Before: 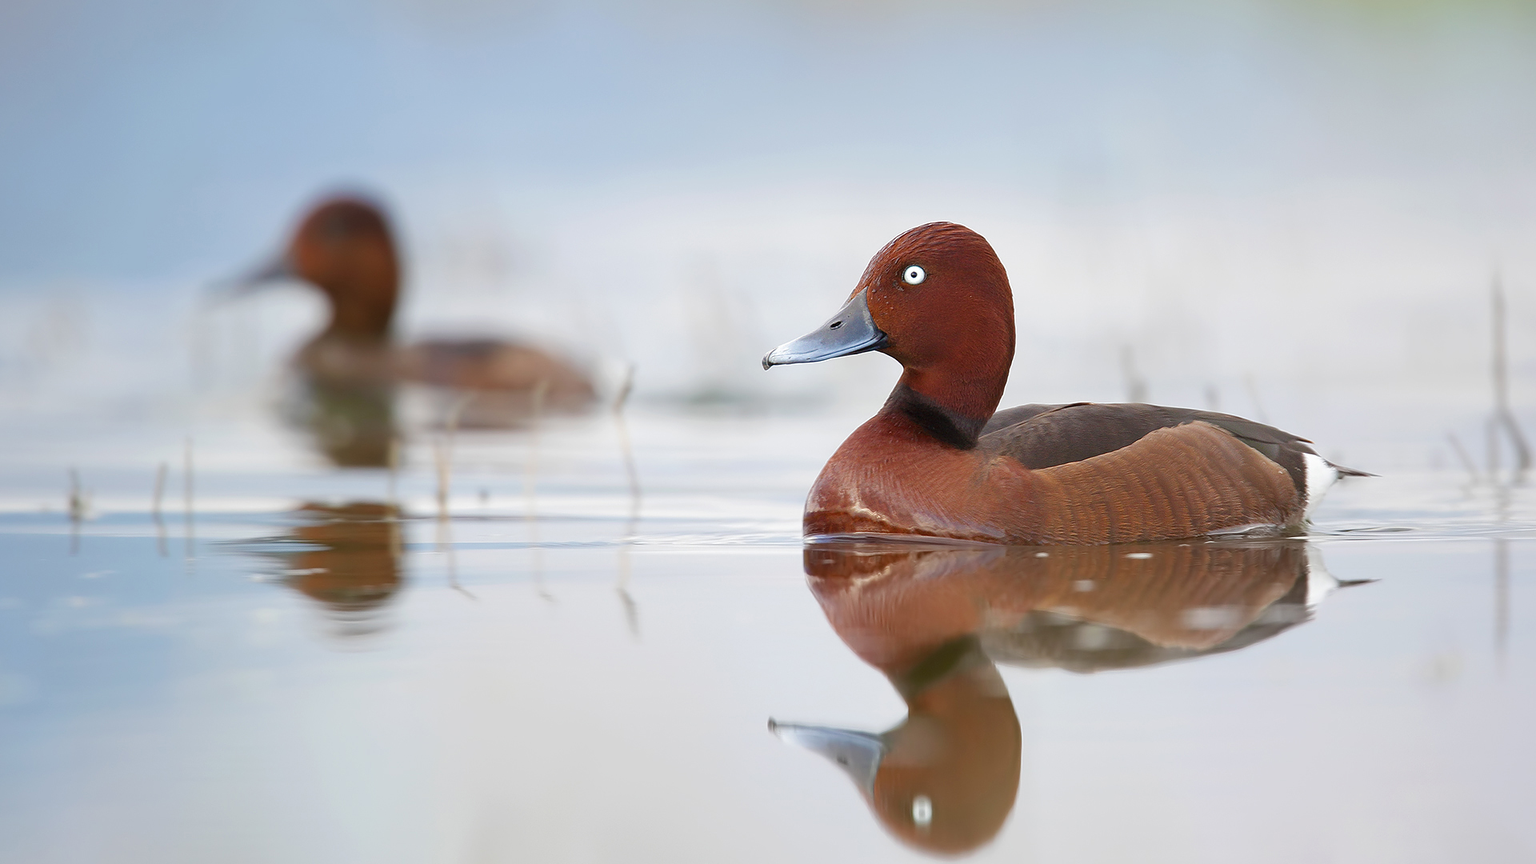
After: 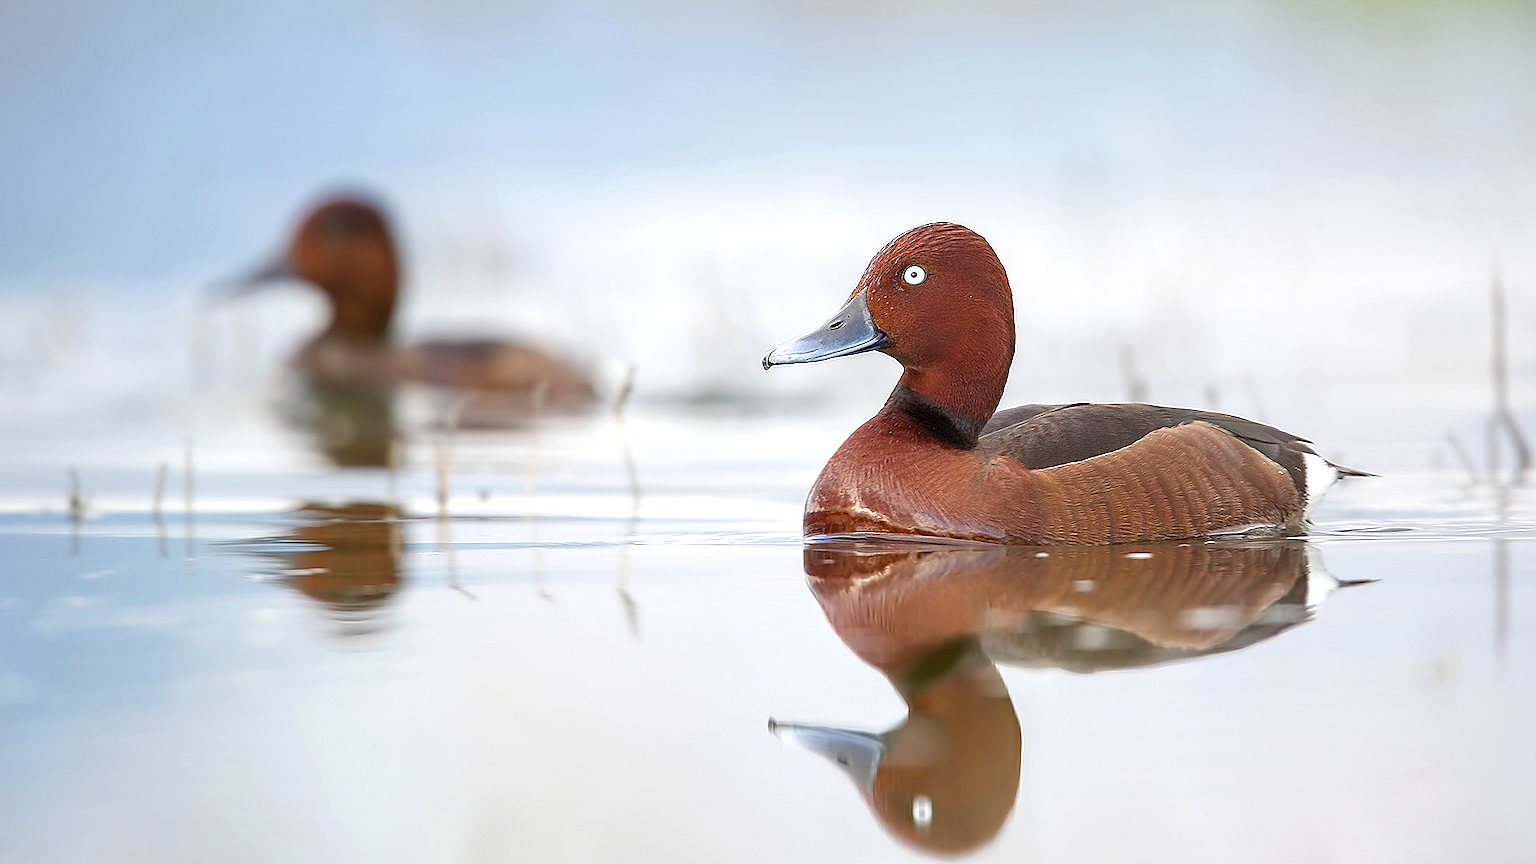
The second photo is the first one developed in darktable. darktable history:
exposure: black level correction 0.002, exposure 1 EV, compensate exposure bias true, compensate highlight preservation false
local contrast: on, module defaults
sharpen: radius 1.371, amount 1.246, threshold 0.705
